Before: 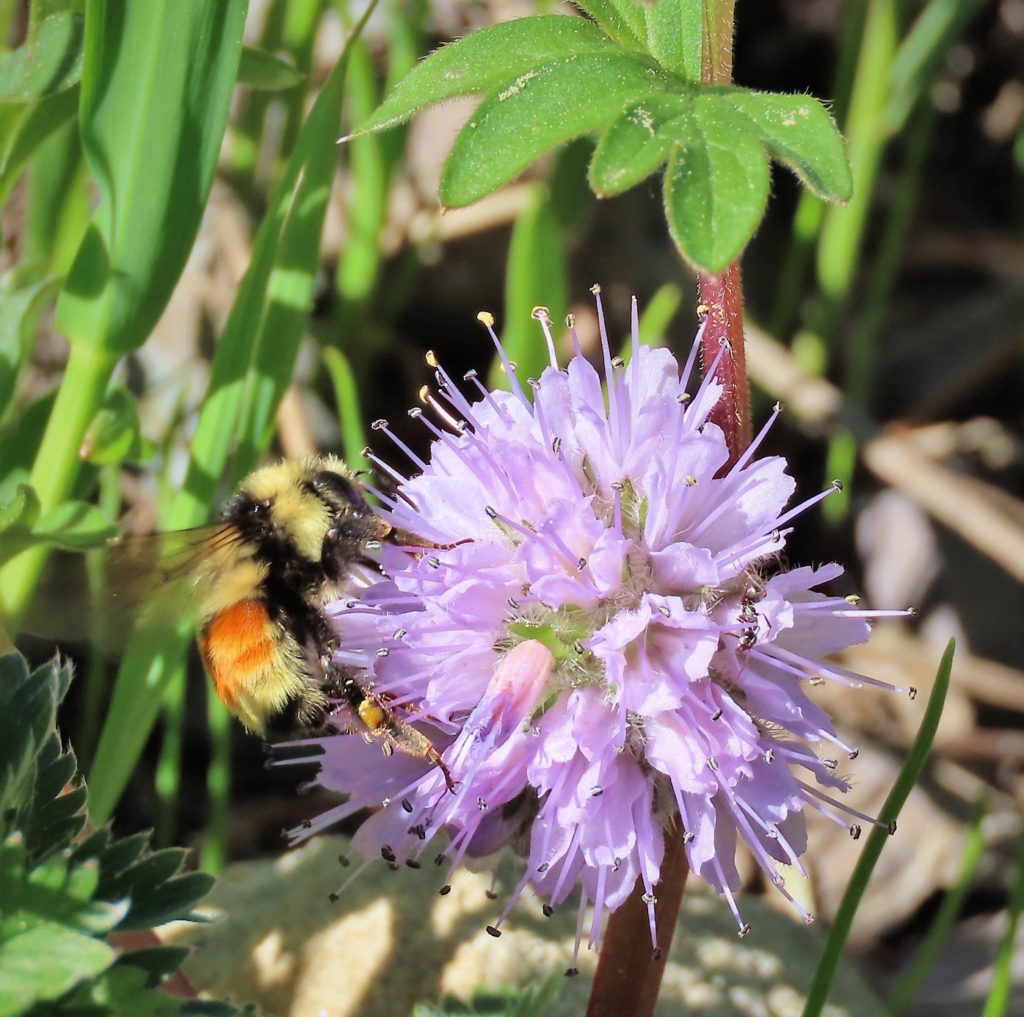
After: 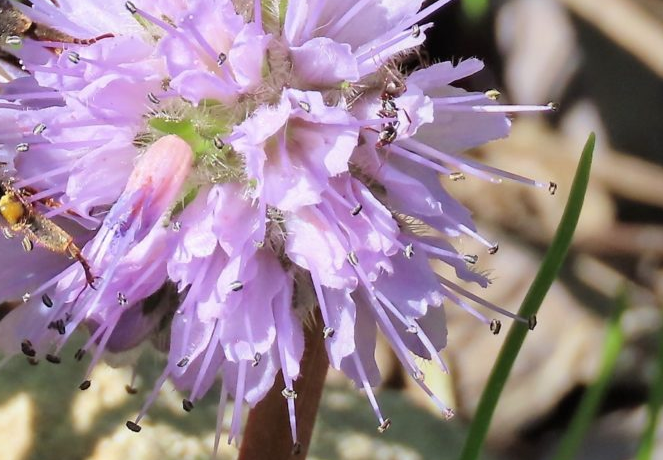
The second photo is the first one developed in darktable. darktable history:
crop and rotate: left 35.167%, top 49.731%, bottom 4.974%
